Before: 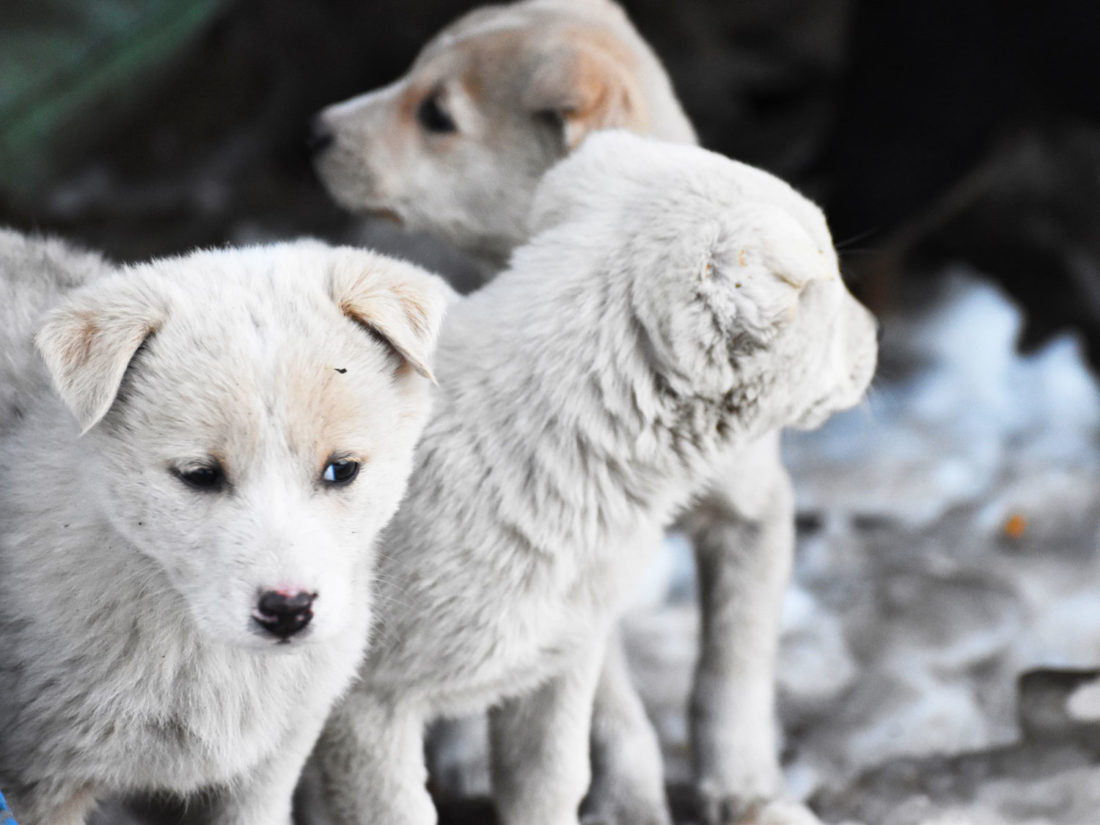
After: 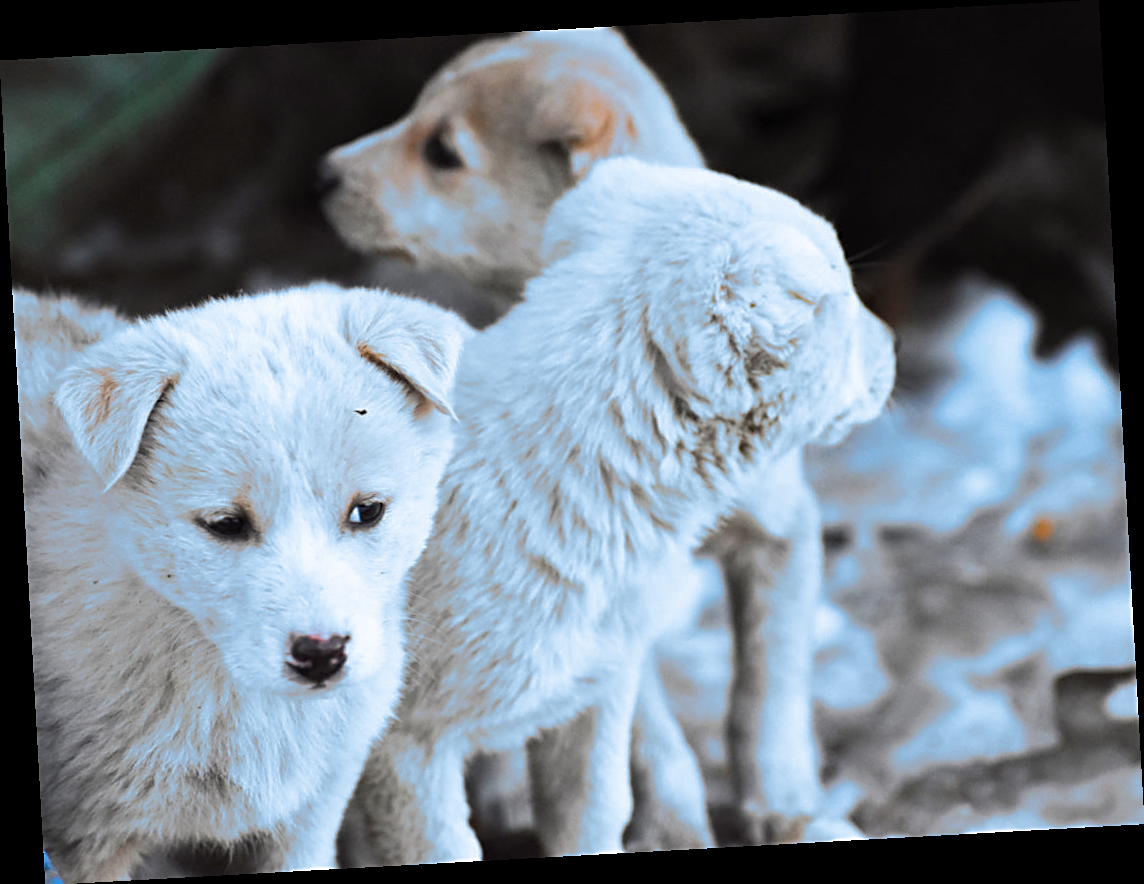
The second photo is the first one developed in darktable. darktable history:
rotate and perspective: rotation -3.18°, automatic cropping off
sharpen: on, module defaults
split-toning: shadows › hue 351.18°, shadows › saturation 0.86, highlights › hue 218.82°, highlights › saturation 0.73, balance -19.167
